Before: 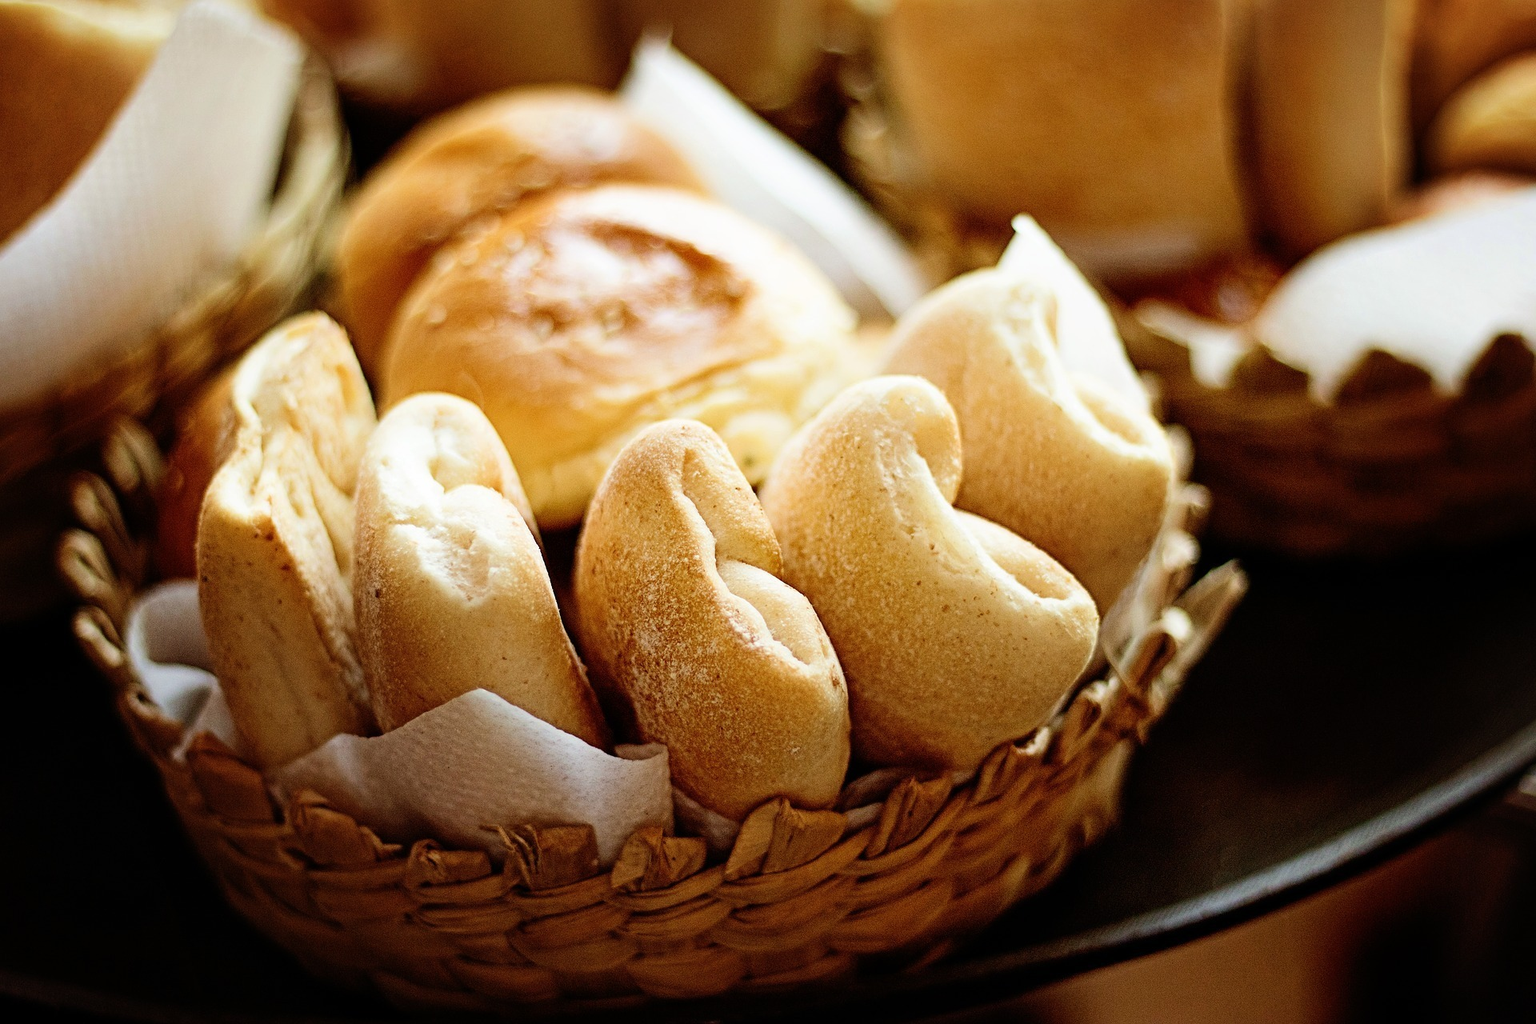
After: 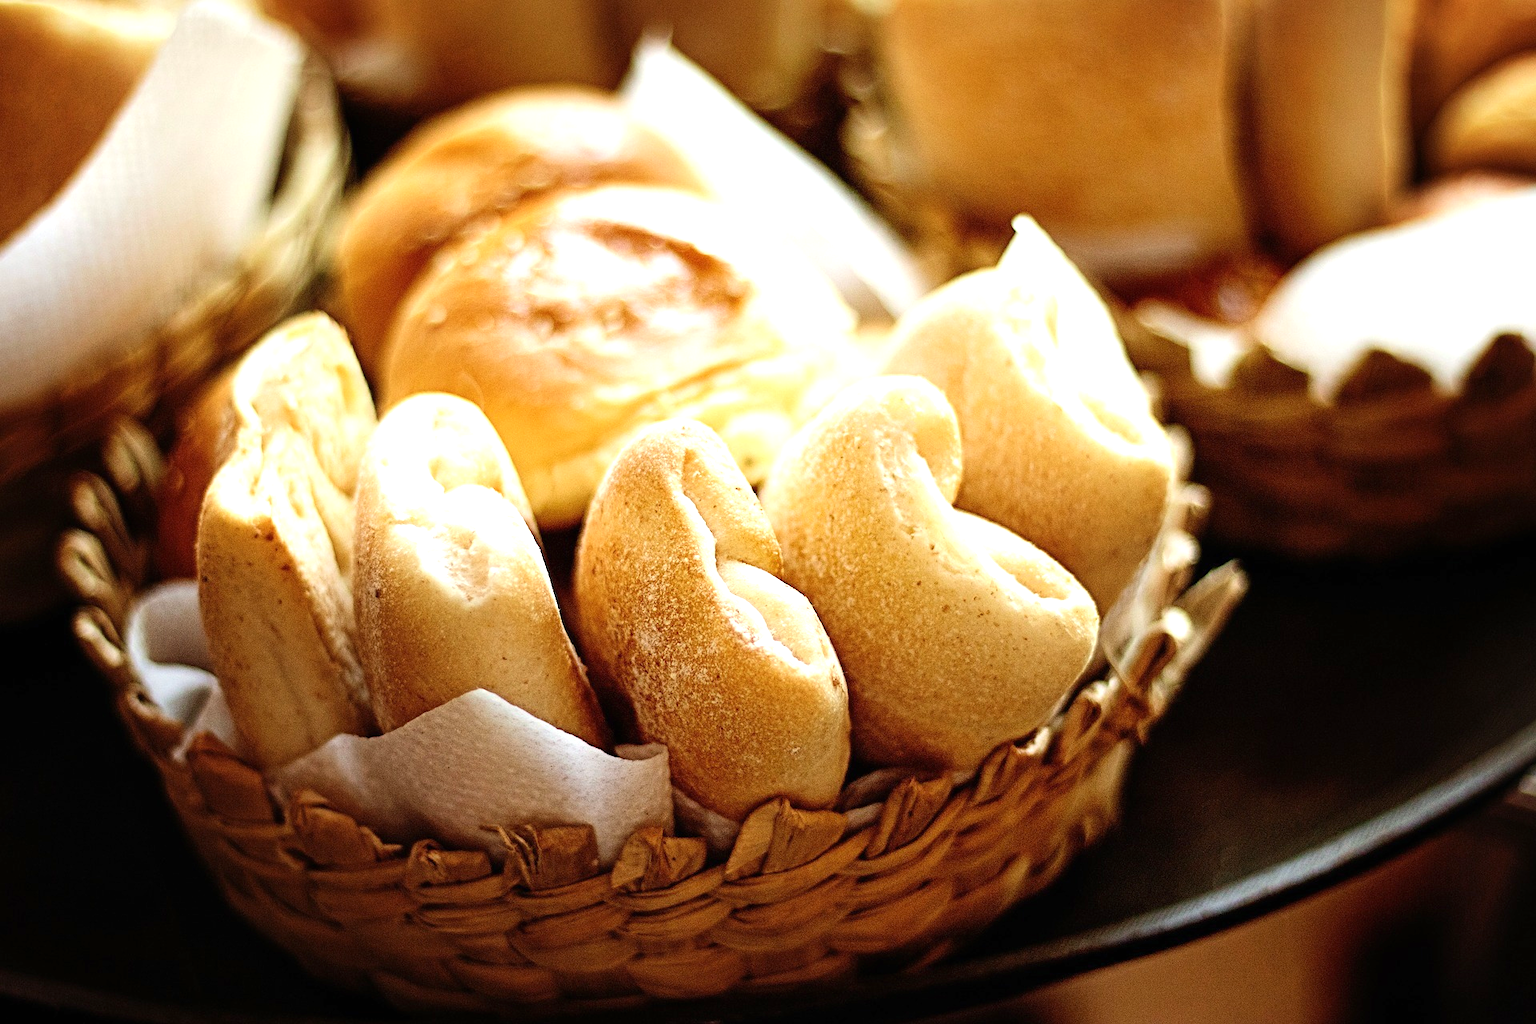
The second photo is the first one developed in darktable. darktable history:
exposure: black level correction 0, exposure 0.6 EV, compensate highlight preservation false
